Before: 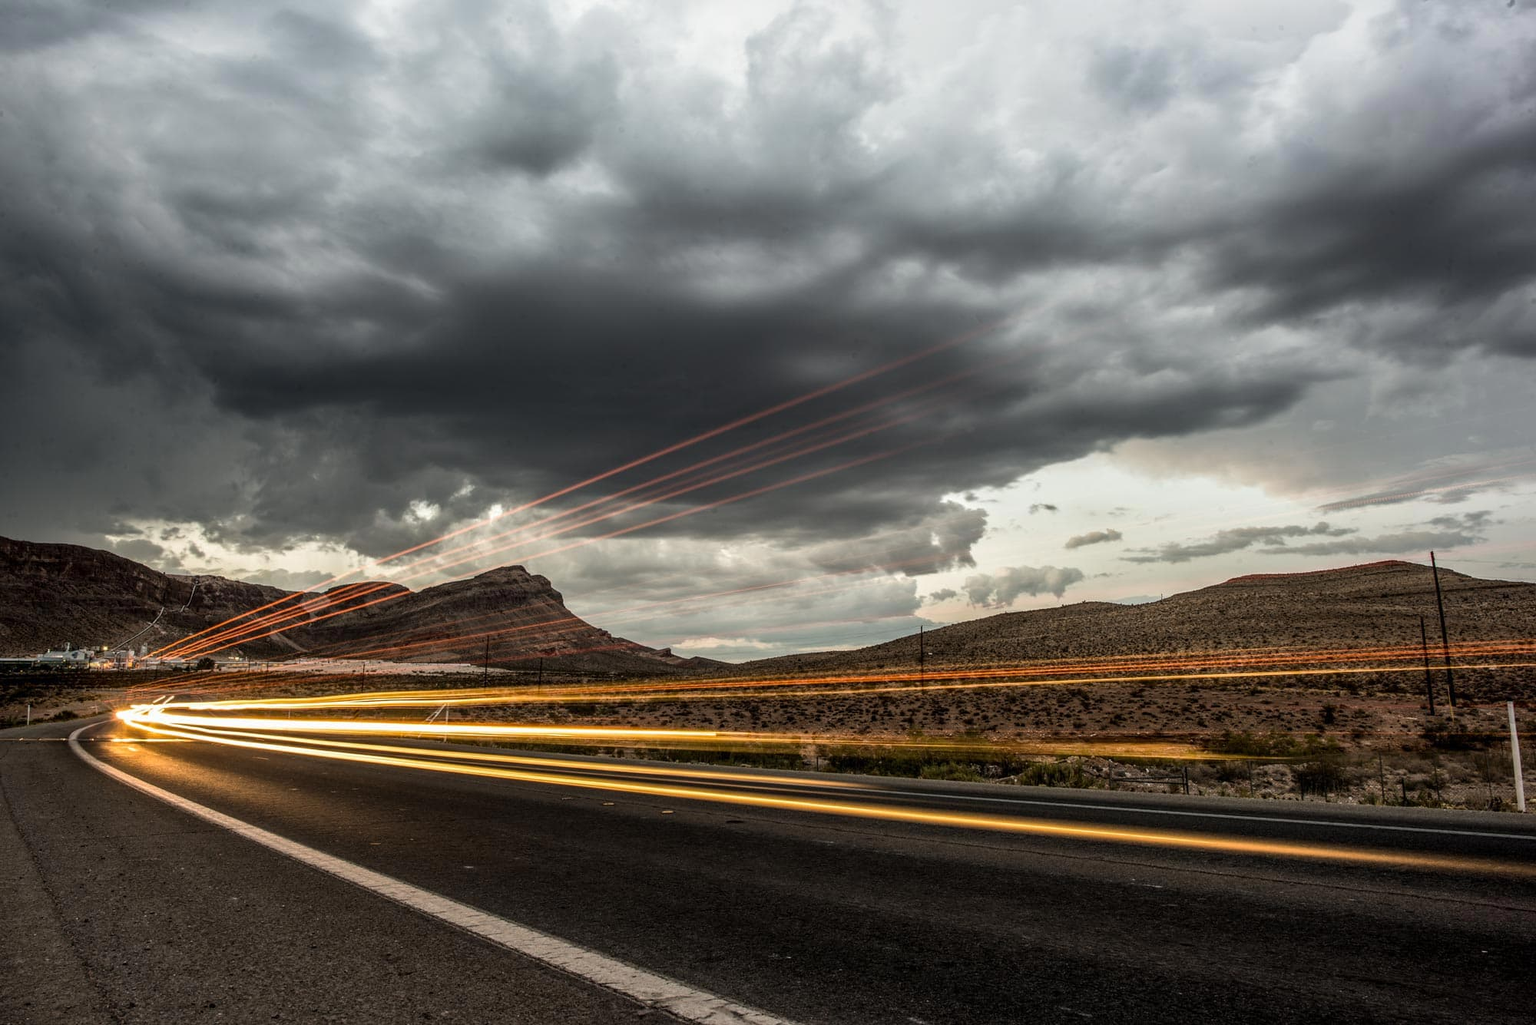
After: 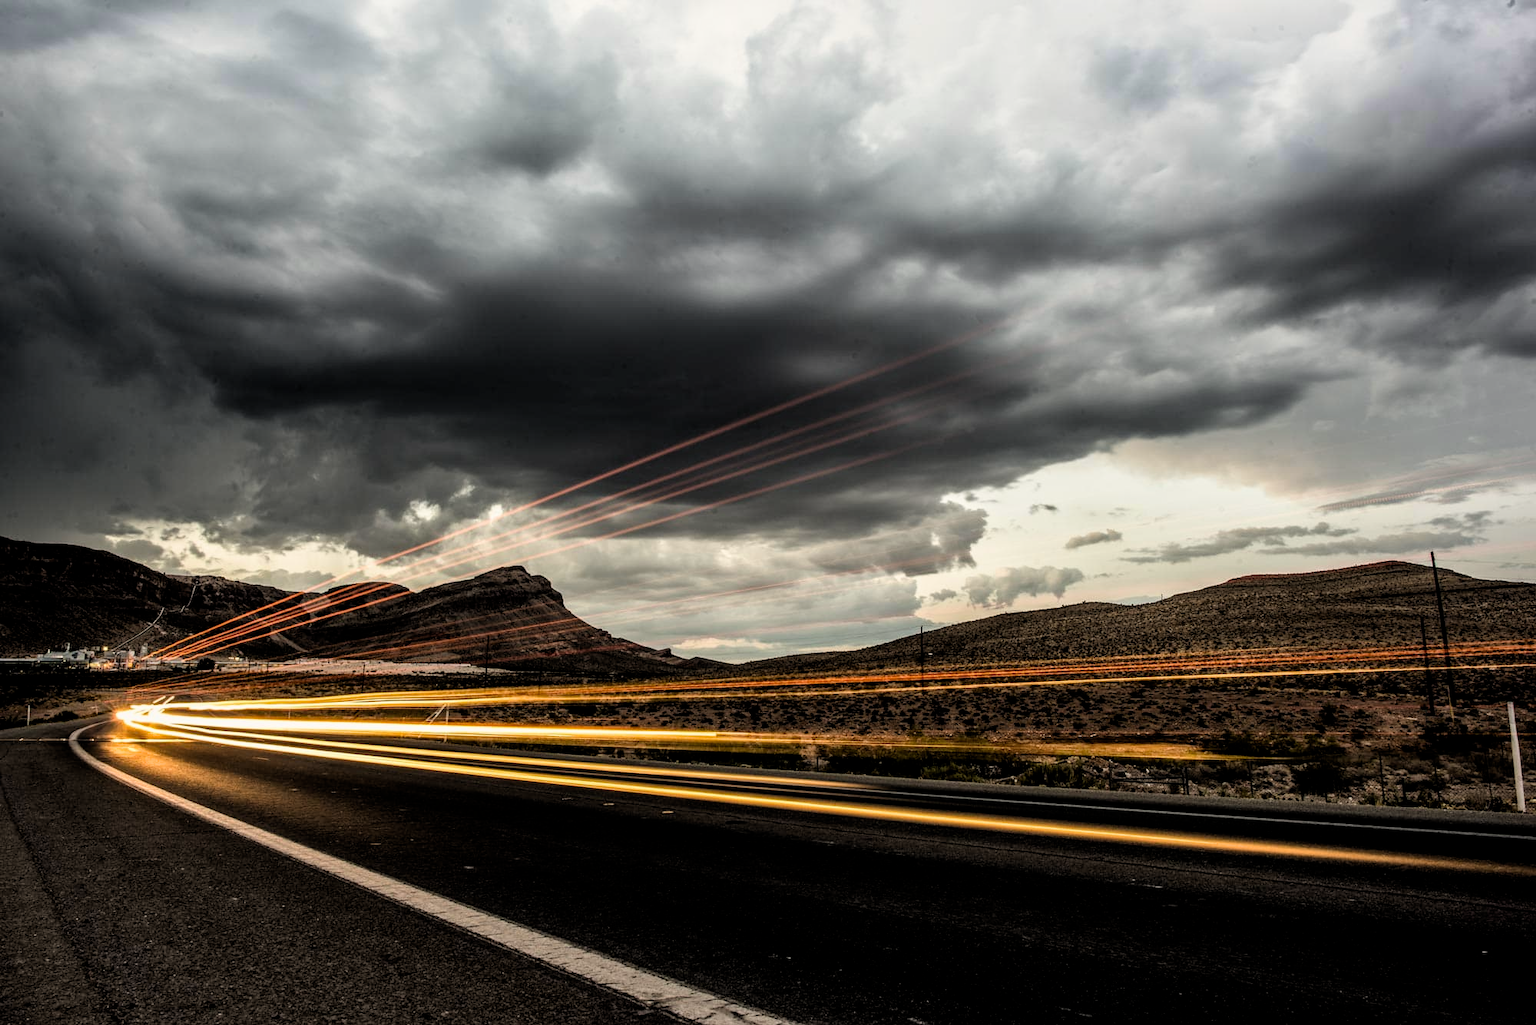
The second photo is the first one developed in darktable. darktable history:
color correction: highlights a* 0.726, highlights b* 2.81, saturation 1.09
filmic rgb: black relative exposure -6.32 EV, white relative exposure 2.8 EV, threshold 2.94 EV, target black luminance 0%, hardness 4.59, latitude 68.18%, contrast 1.287, shadows ↔ highlights balance -3.35%, enable highlight reconstruction true
